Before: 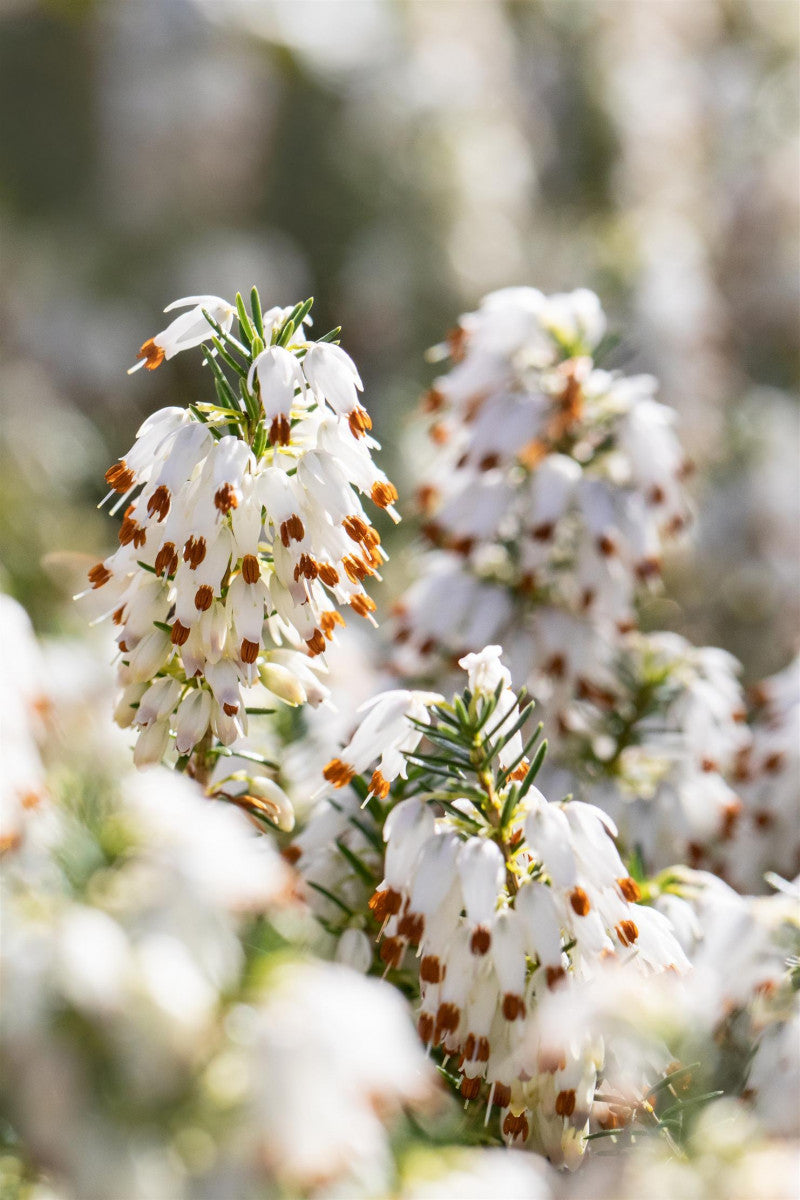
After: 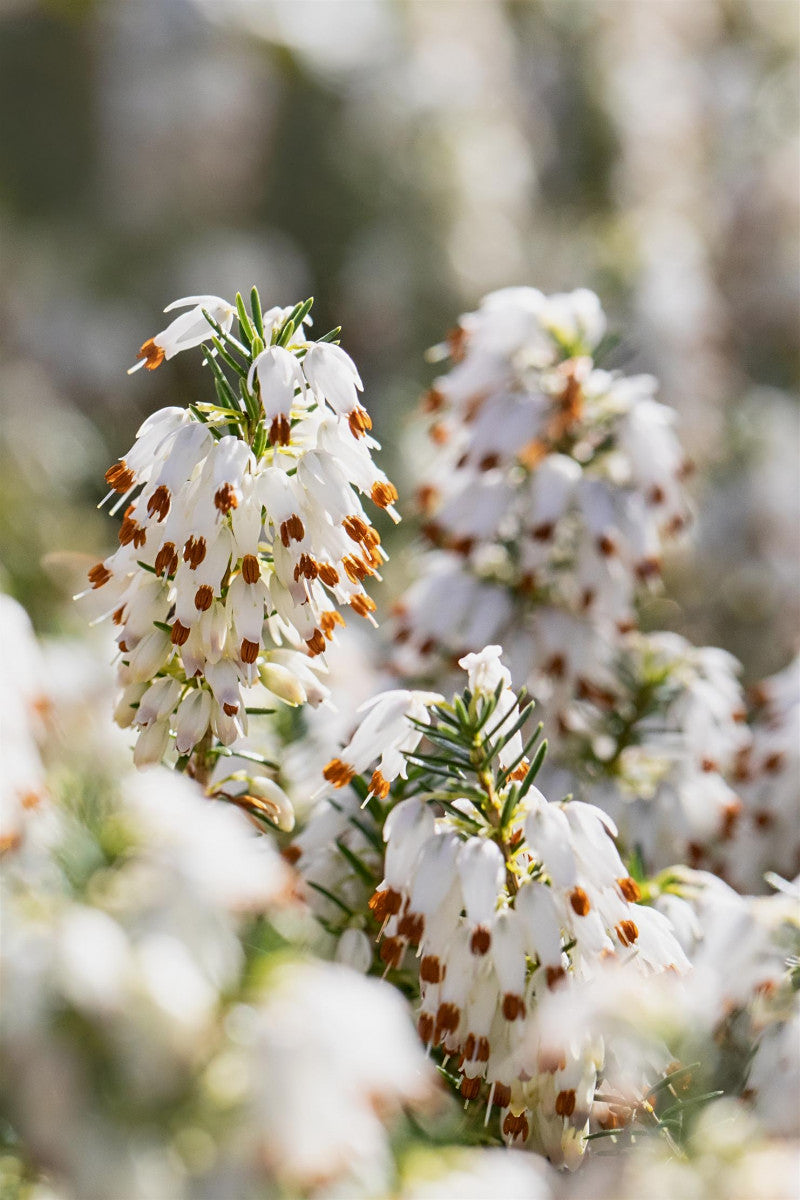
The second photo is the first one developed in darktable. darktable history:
exposure: exposure -0.147 EV, compensate highlight preservation false
sharpen: amount 0.217
